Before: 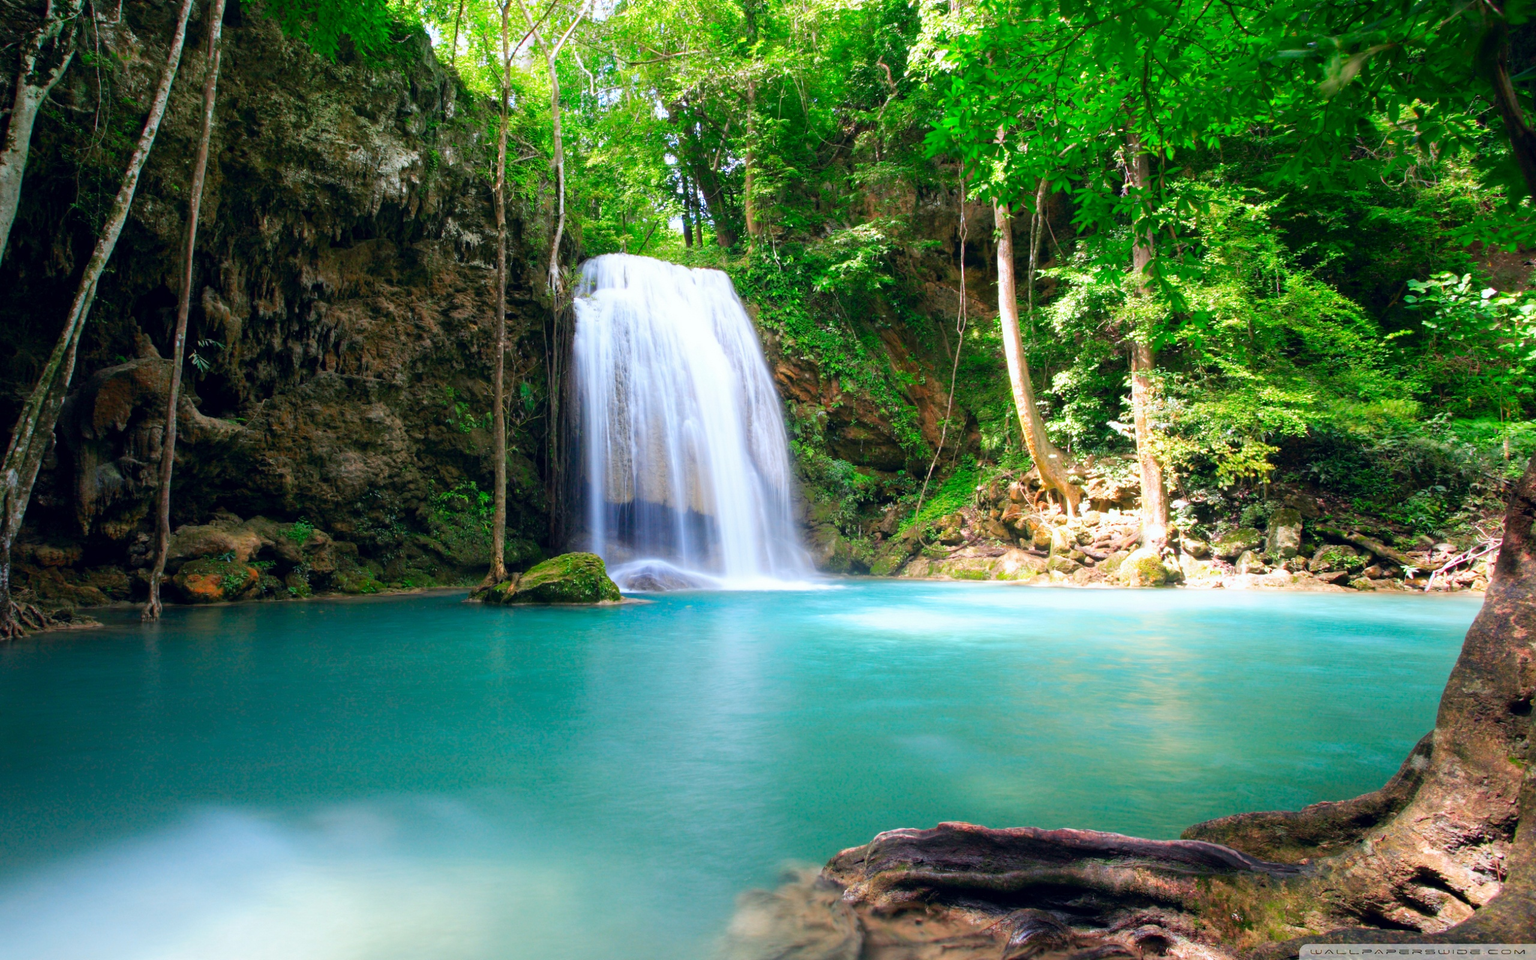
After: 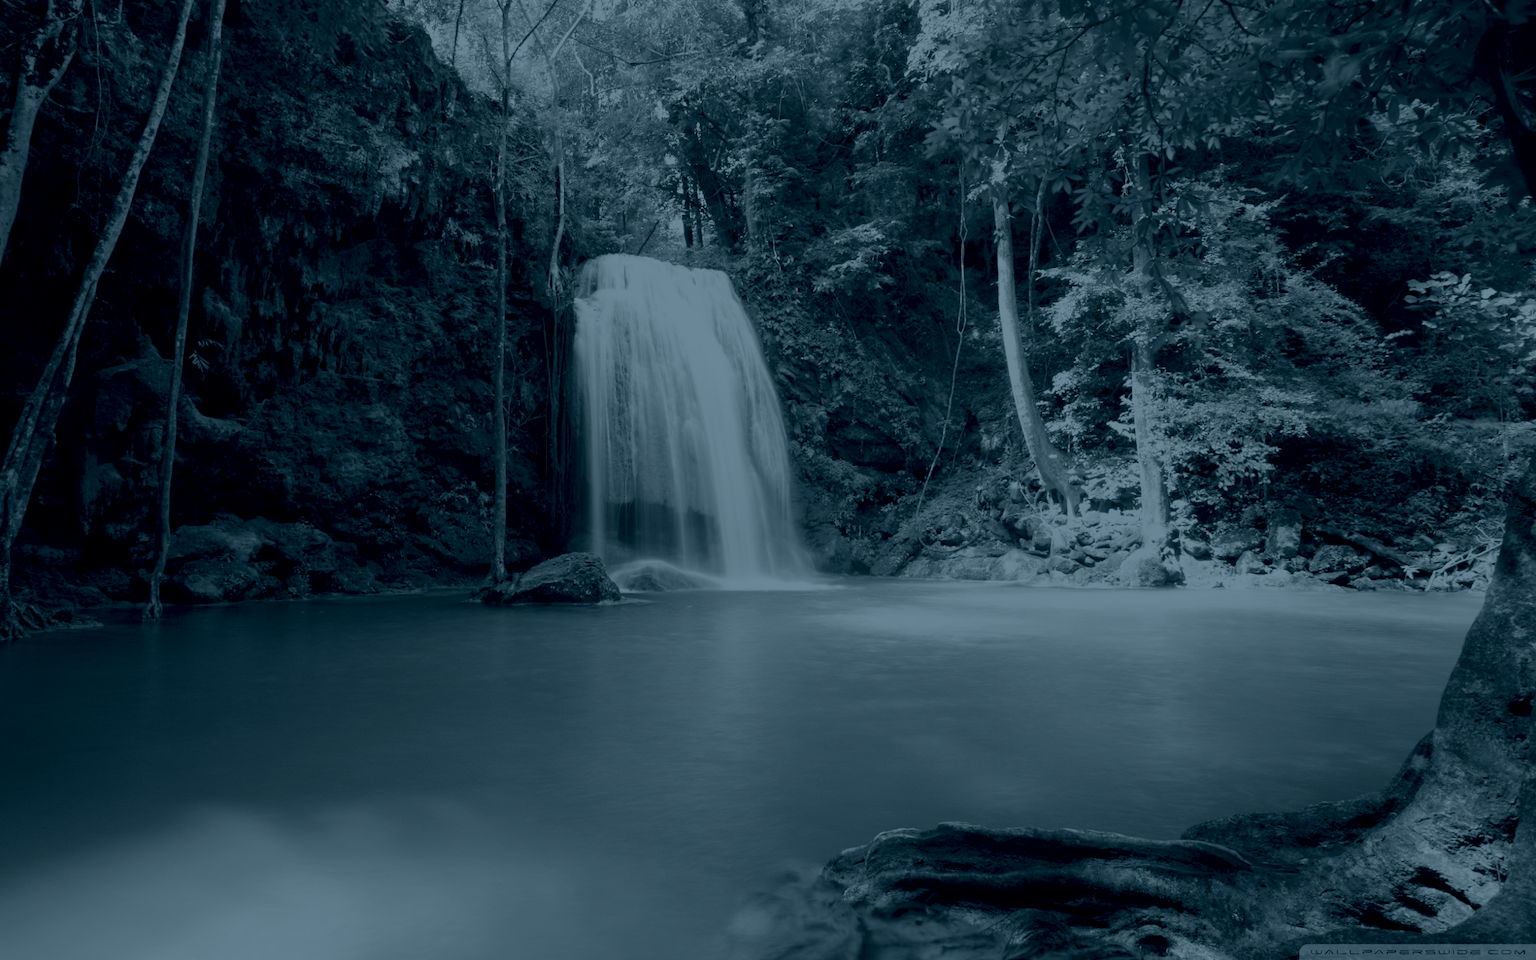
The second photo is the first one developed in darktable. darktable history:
exposure: compensate highlight preservation false
colorize: hue 194.4°, saturation 29%, source mix 61.75%, lightness 3.98%, version 1
